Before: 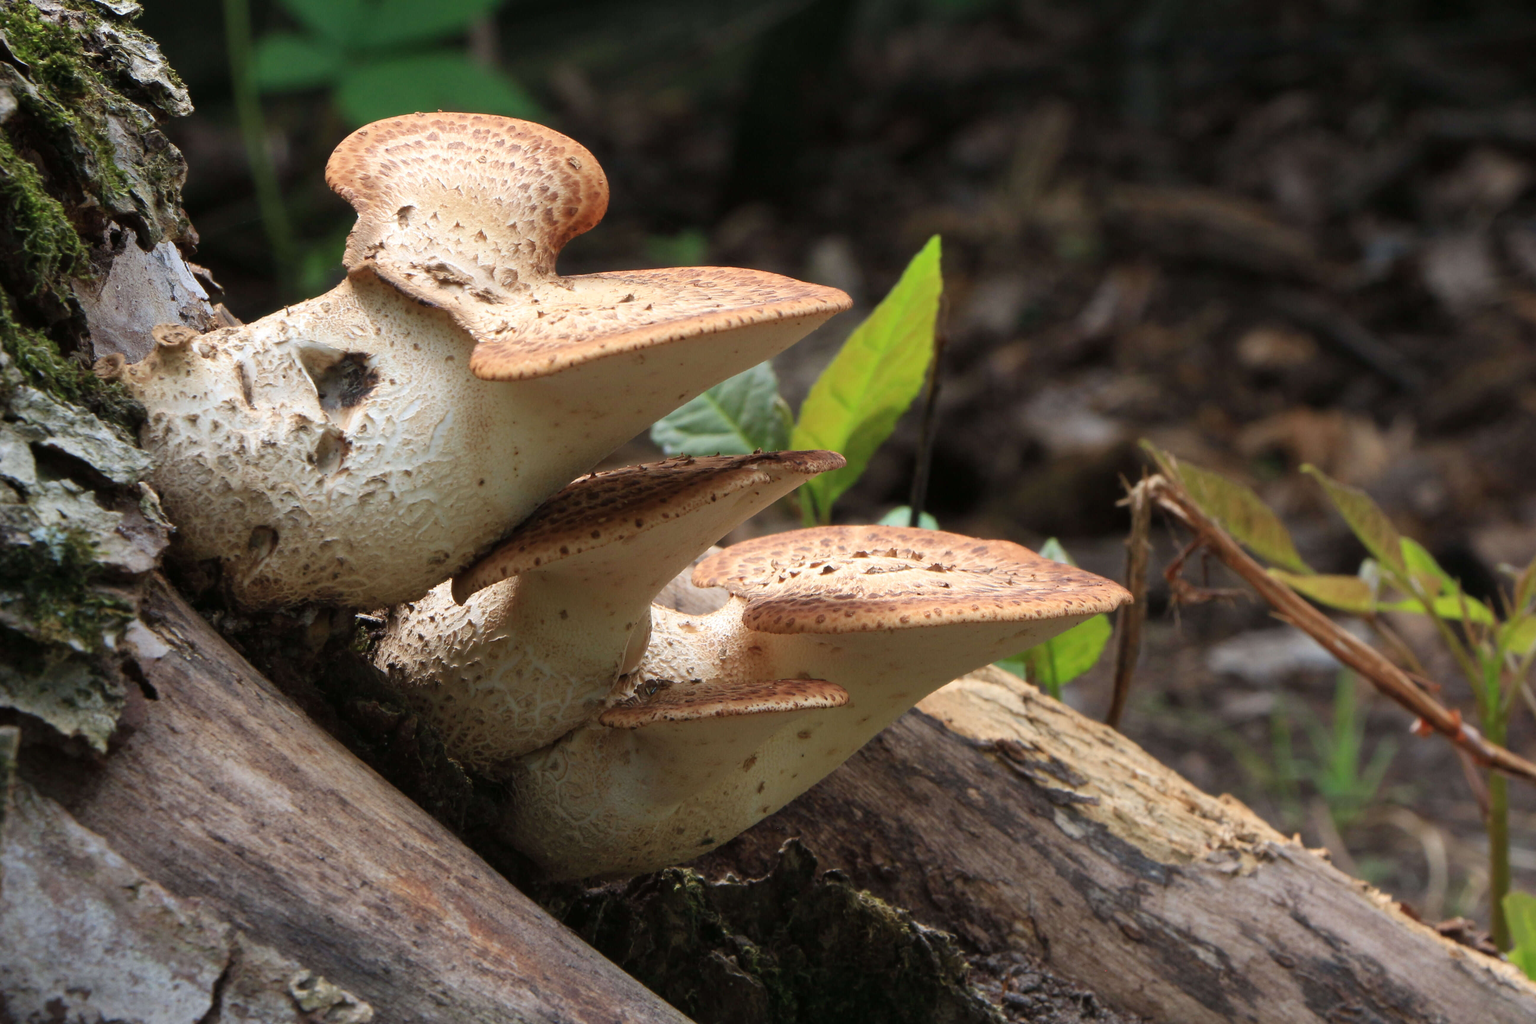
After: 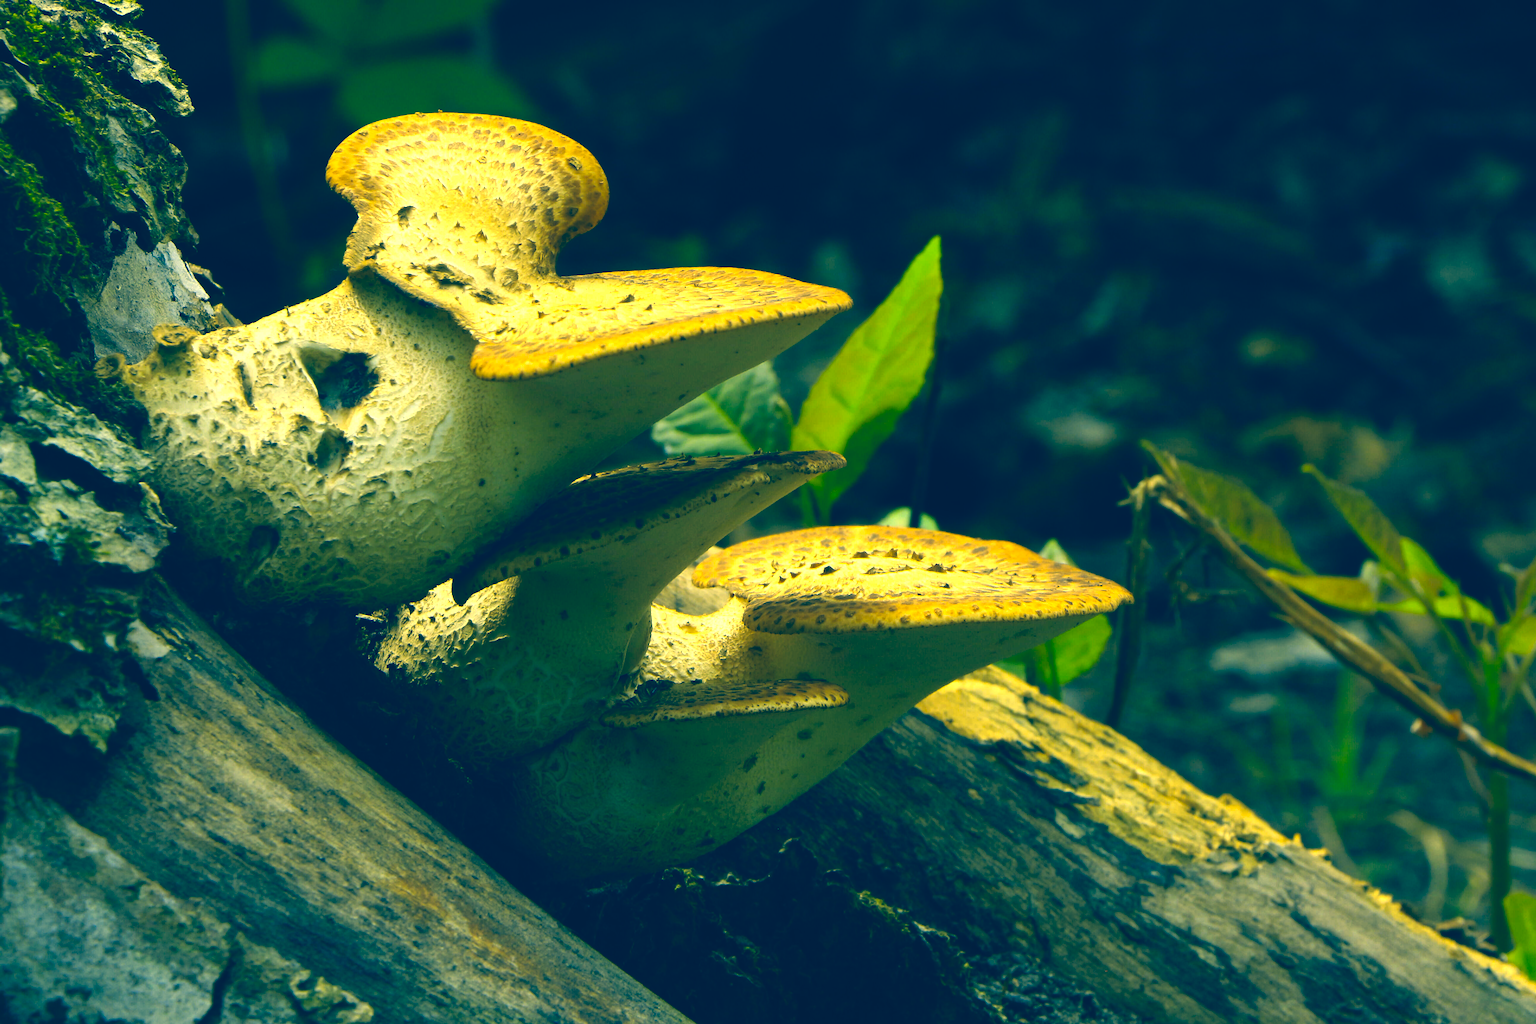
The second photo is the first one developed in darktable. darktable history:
exposure: black level correction 0, exposure 0.5 EV, compensate highlight preservation false
color balance: lift [1.016, 0.983, 1, 1.017], gamma [0.78, 1.018, 1.043, 0.957], gain [0.786, 1.063, 0.937, 1.017], input saturation 118.26%, contrast 13.43%, contrast fulcrum 21.62%, output saturation 82.76%
color correction: highlights a* -15.58, highlights b* 40, shadows a* -40, shadows b* -26.18
color contrast: green-magenta contrast 0.85, blue-yellow contrast 1.25, unbound 0
